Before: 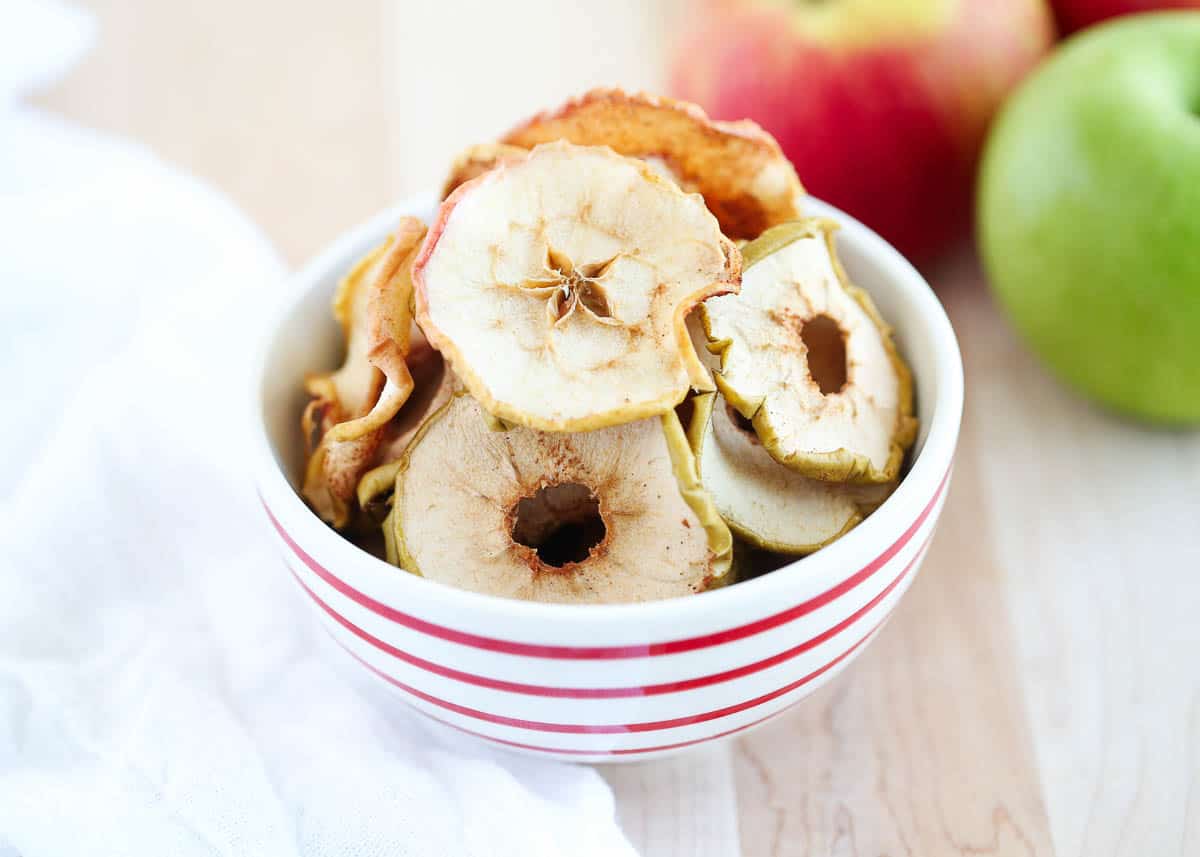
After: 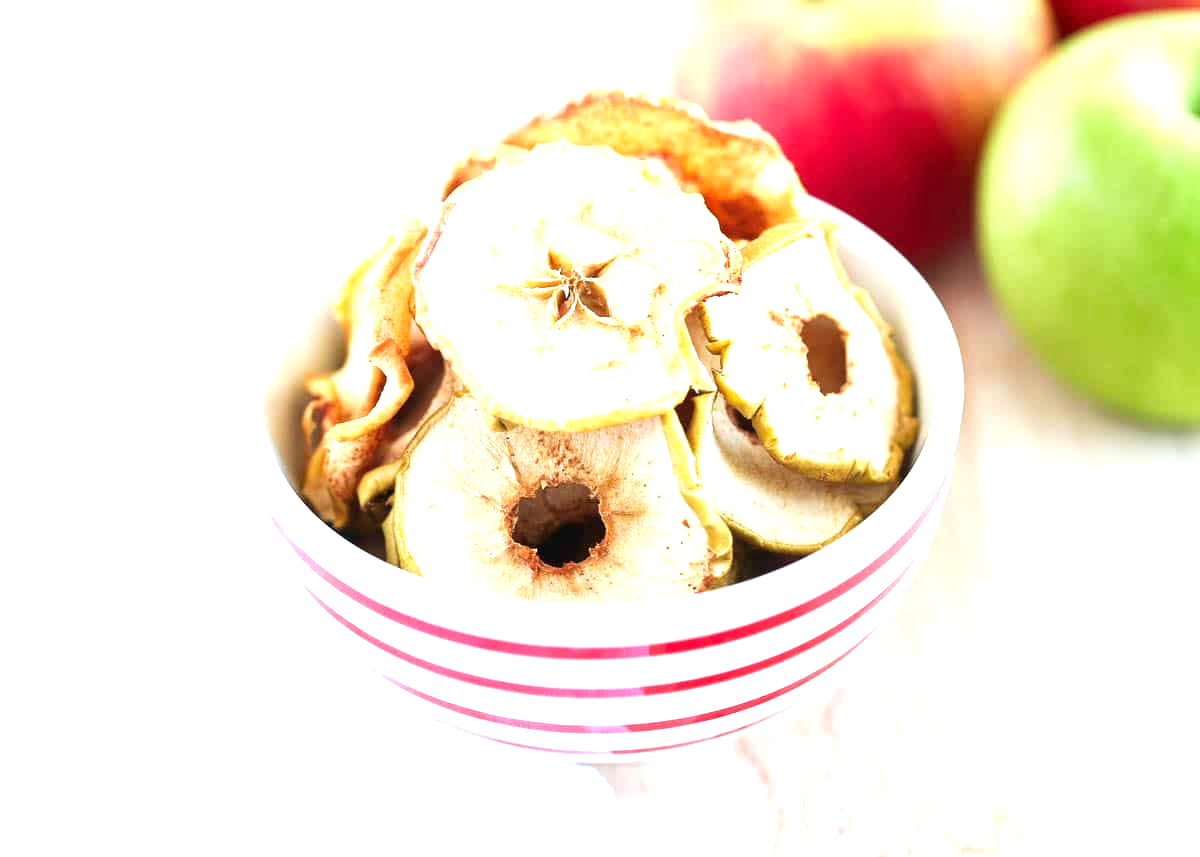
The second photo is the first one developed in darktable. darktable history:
exposure: exposure 0.943 EV, compensate highlight preservation false
velvia: on, module defaults
